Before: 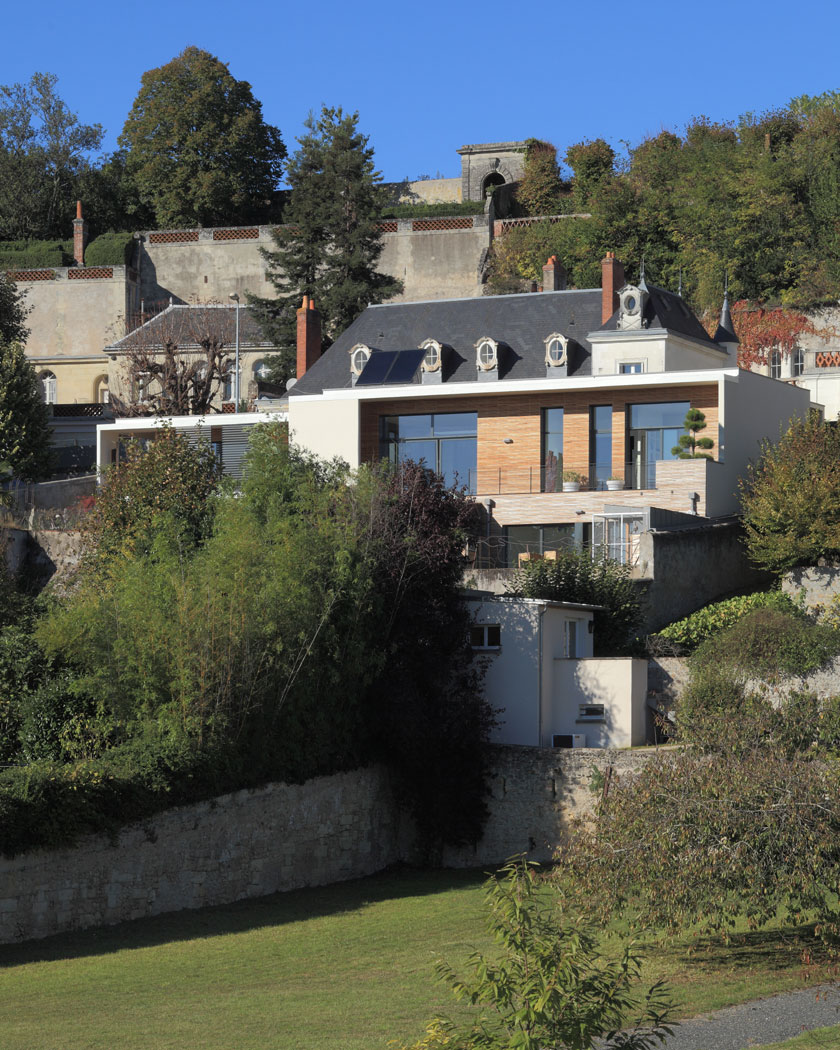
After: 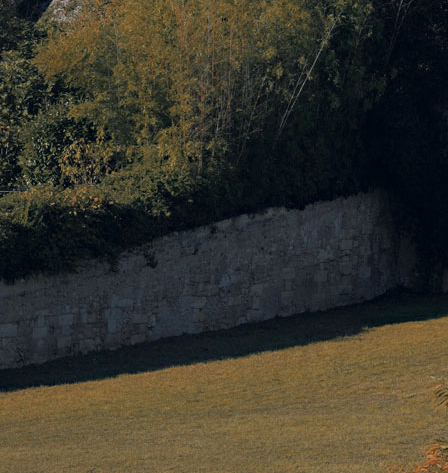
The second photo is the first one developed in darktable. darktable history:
crop and rotate: top 54.778%, right 46.61%, bottom 0.159%
color correction: highlights a* 0.207, highlights b* 2.7, shadows a* -0.874, shadows b* -4.78
color zones: curves: ch0 [(0.006, 0.385) (0.143, 0.563) (0.243, 0.321) (0.352, 0.464) (0.516, 0.456) (0.625, 0.5) (0.75, 0.5) (0.875, 0.5)]; ch1 [(0, 0.5) (0.134, 0.504) (0.246, 0.463) (0.421, 0.515) (0.5, 0.56) (0.625, 0.5) (0.75, 0.5) (0.875, 0.5)]; ch2 [(0, 0.5) (0.131, 0.426) (0.307, 0.289) (0.38, 0.188) (0.513, 0.216) (0.625, 0.548) (0.75, 0.468) (0.838, 0.396) (0.971, 0.311)]
haze removal: compatibility mode true, adaptive false
